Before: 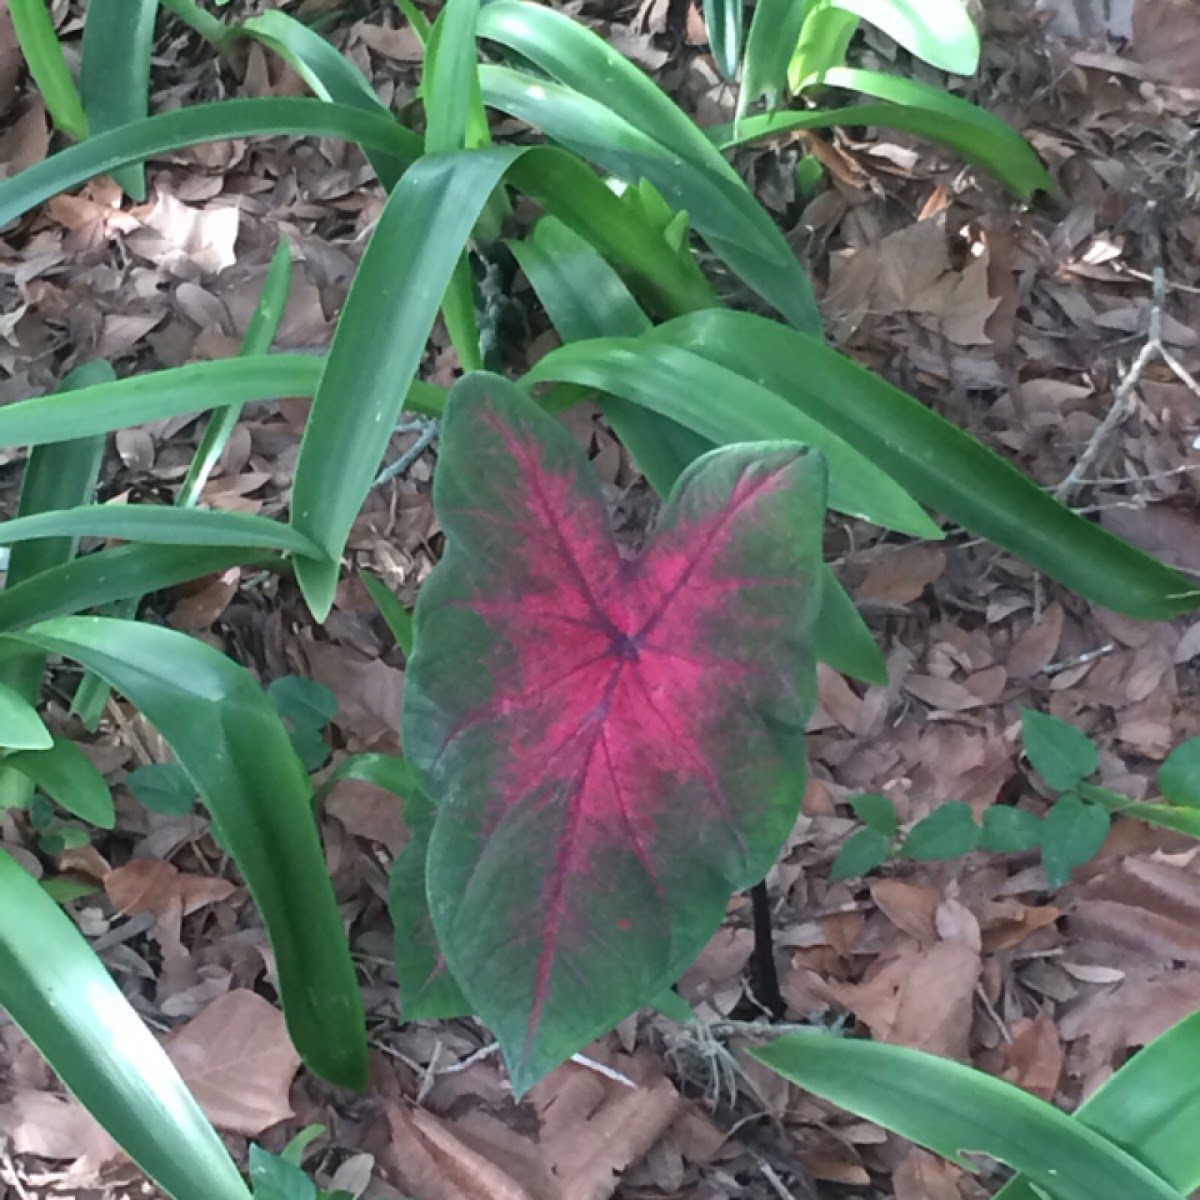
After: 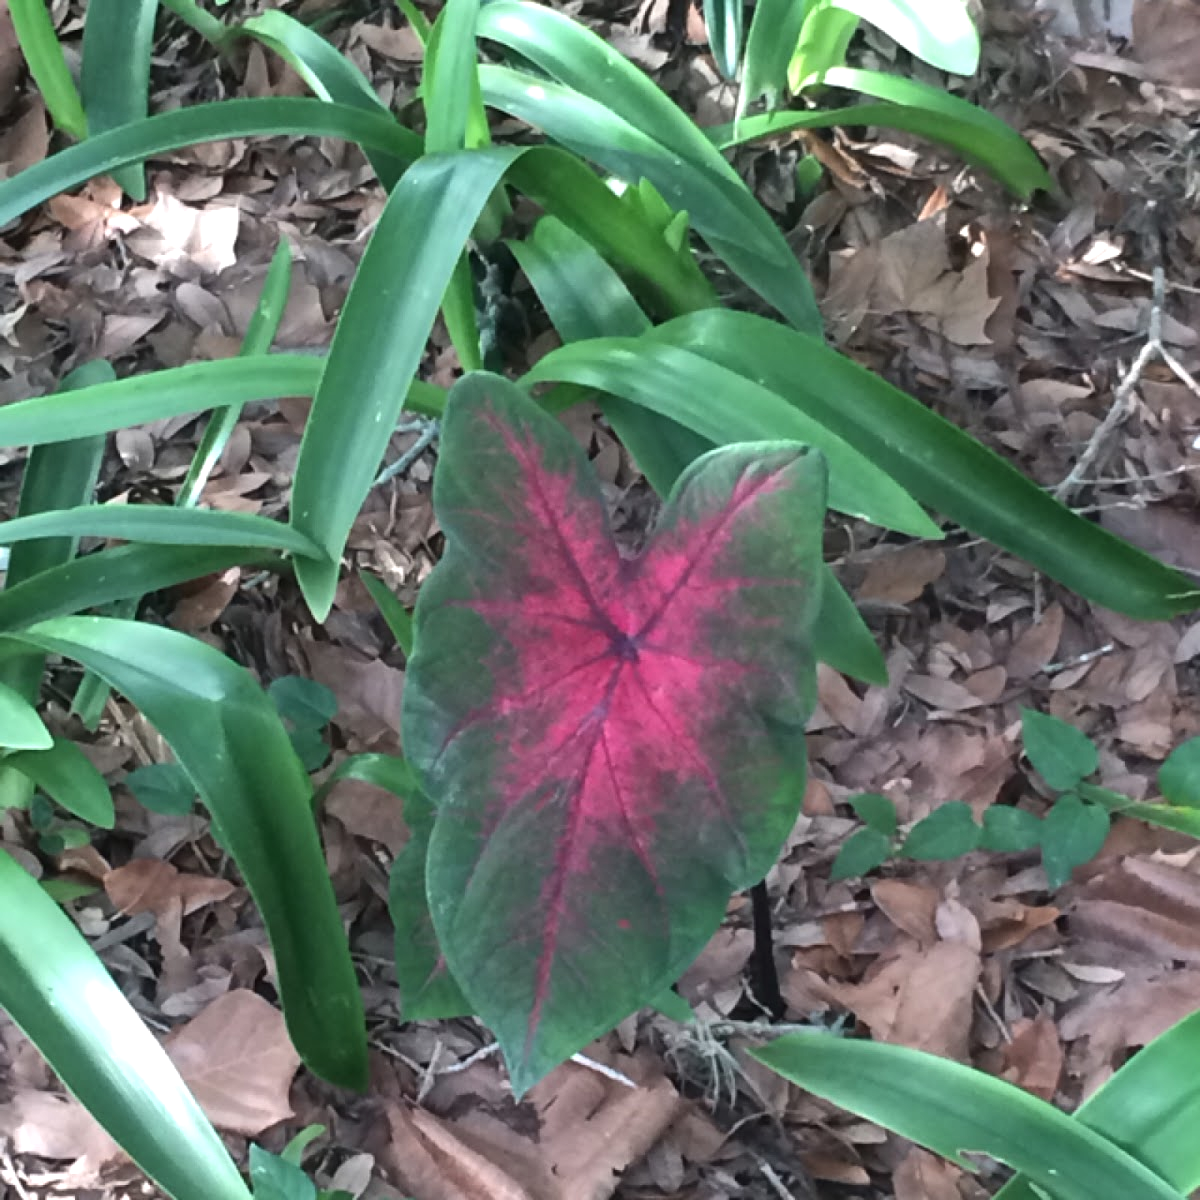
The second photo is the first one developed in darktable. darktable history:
tone equalizer: -8 EV -0.444 EV, -7 EV -0.363 EV, -6 EV -0.358 EV, -5 EV -0.238 EV, -3 EV 0.195 EV, -2 EV 0.333 EV, -1 EV 0.387 EV, +0 EV 0.428 EV, edges refinement/feathering 500, mask exposure compensation -1.57 EV, preserve details no
